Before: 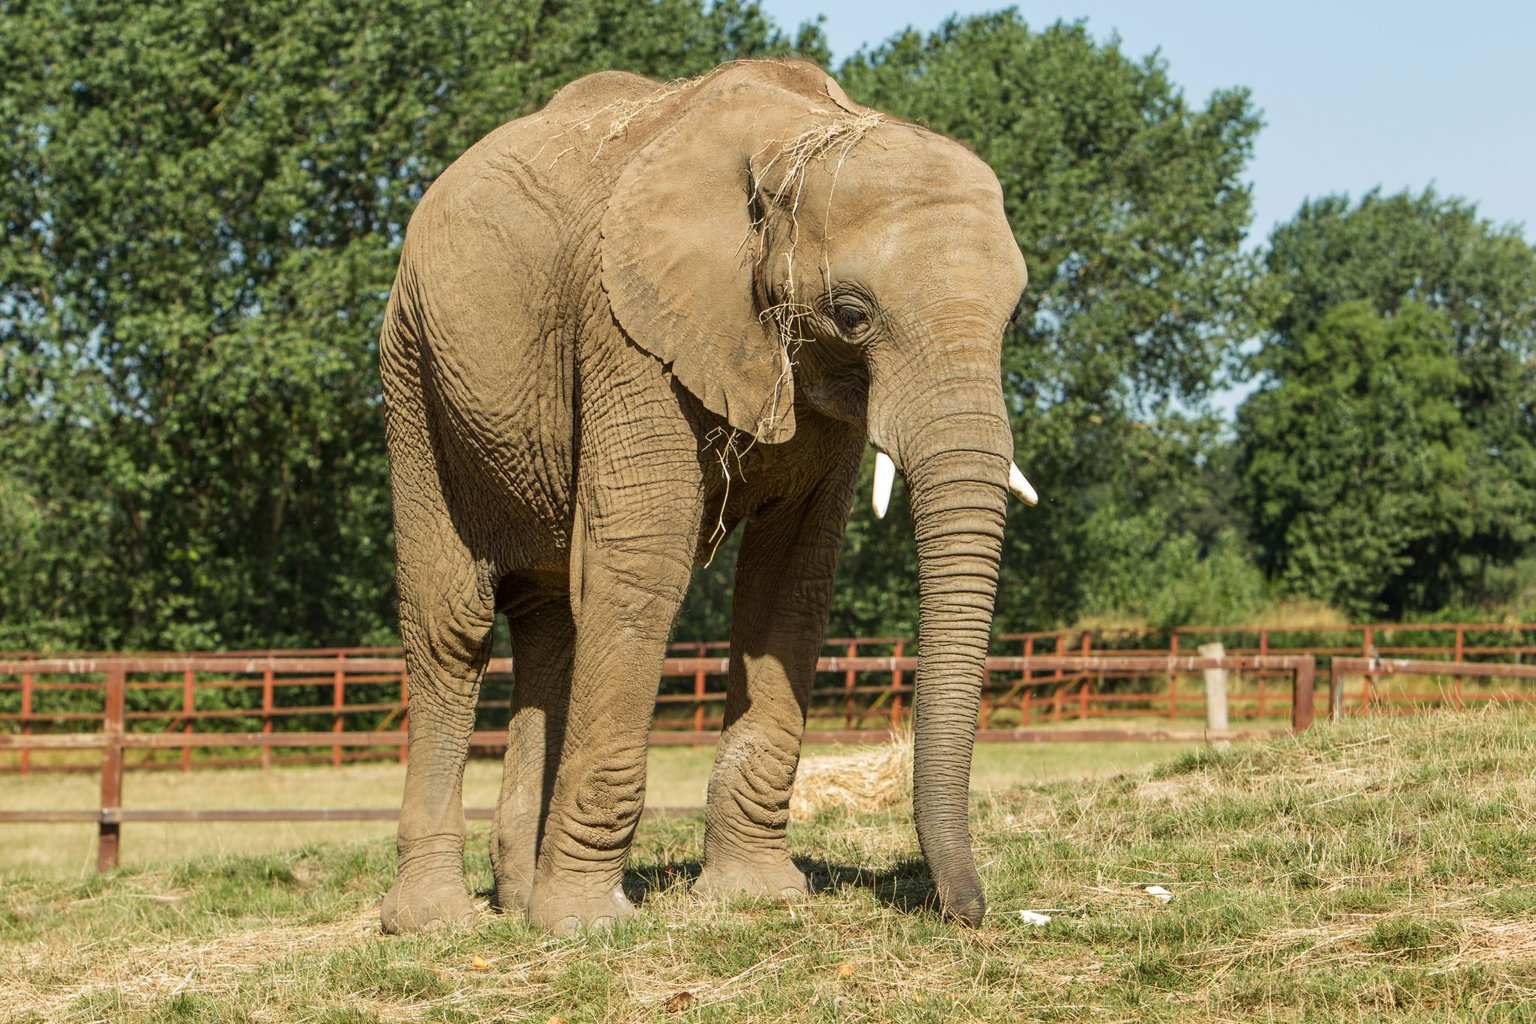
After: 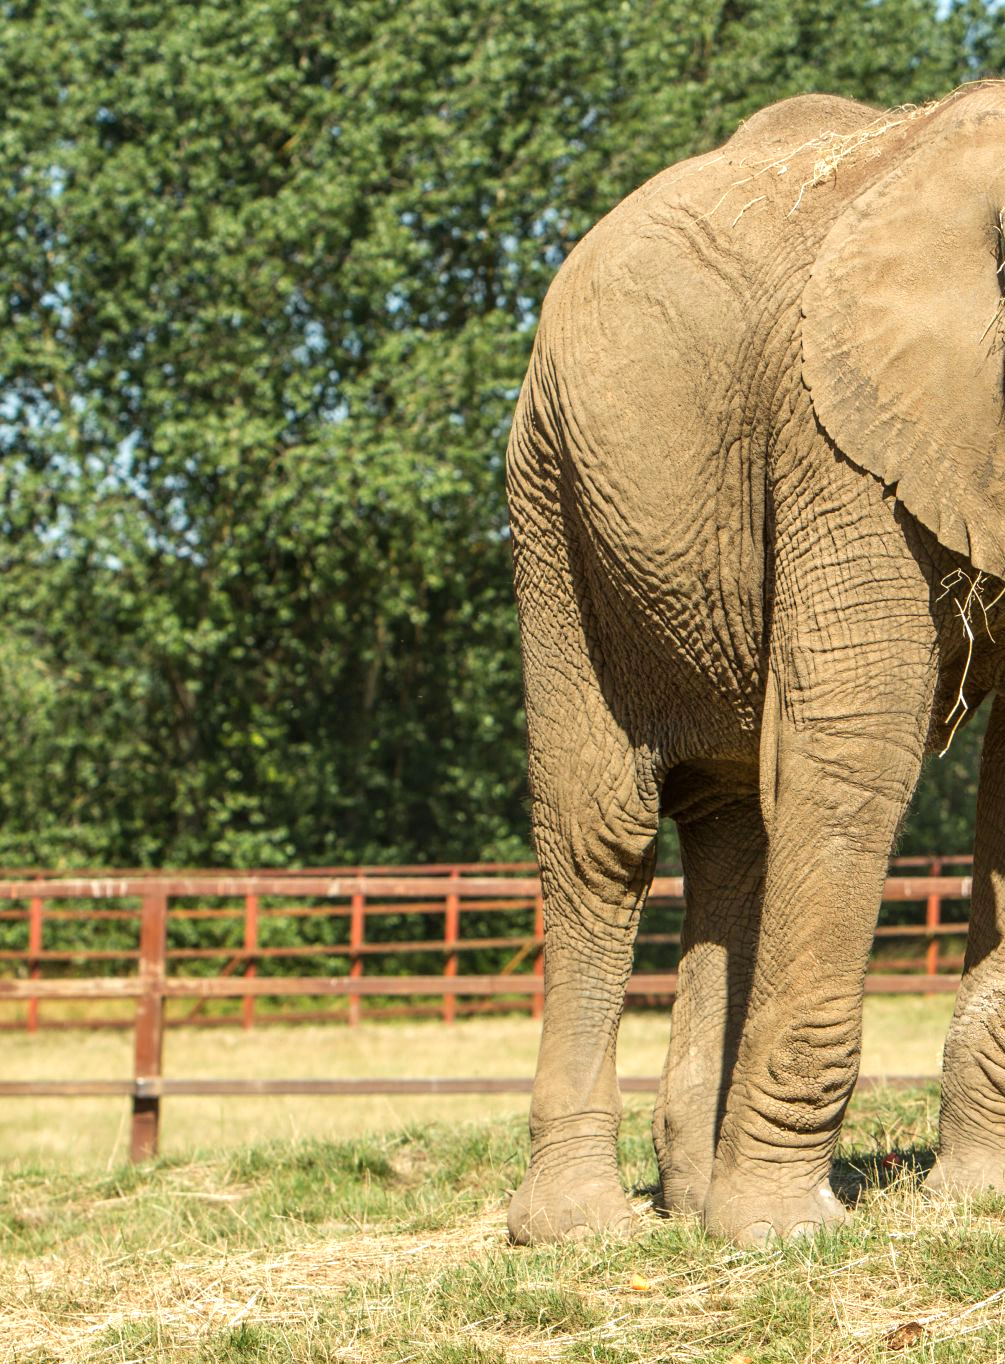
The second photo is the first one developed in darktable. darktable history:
crop and rotate: left 0.049%, top 0%, right 50.878%
exposure: exposure 0.456 EV, compensate highlight preservation false
